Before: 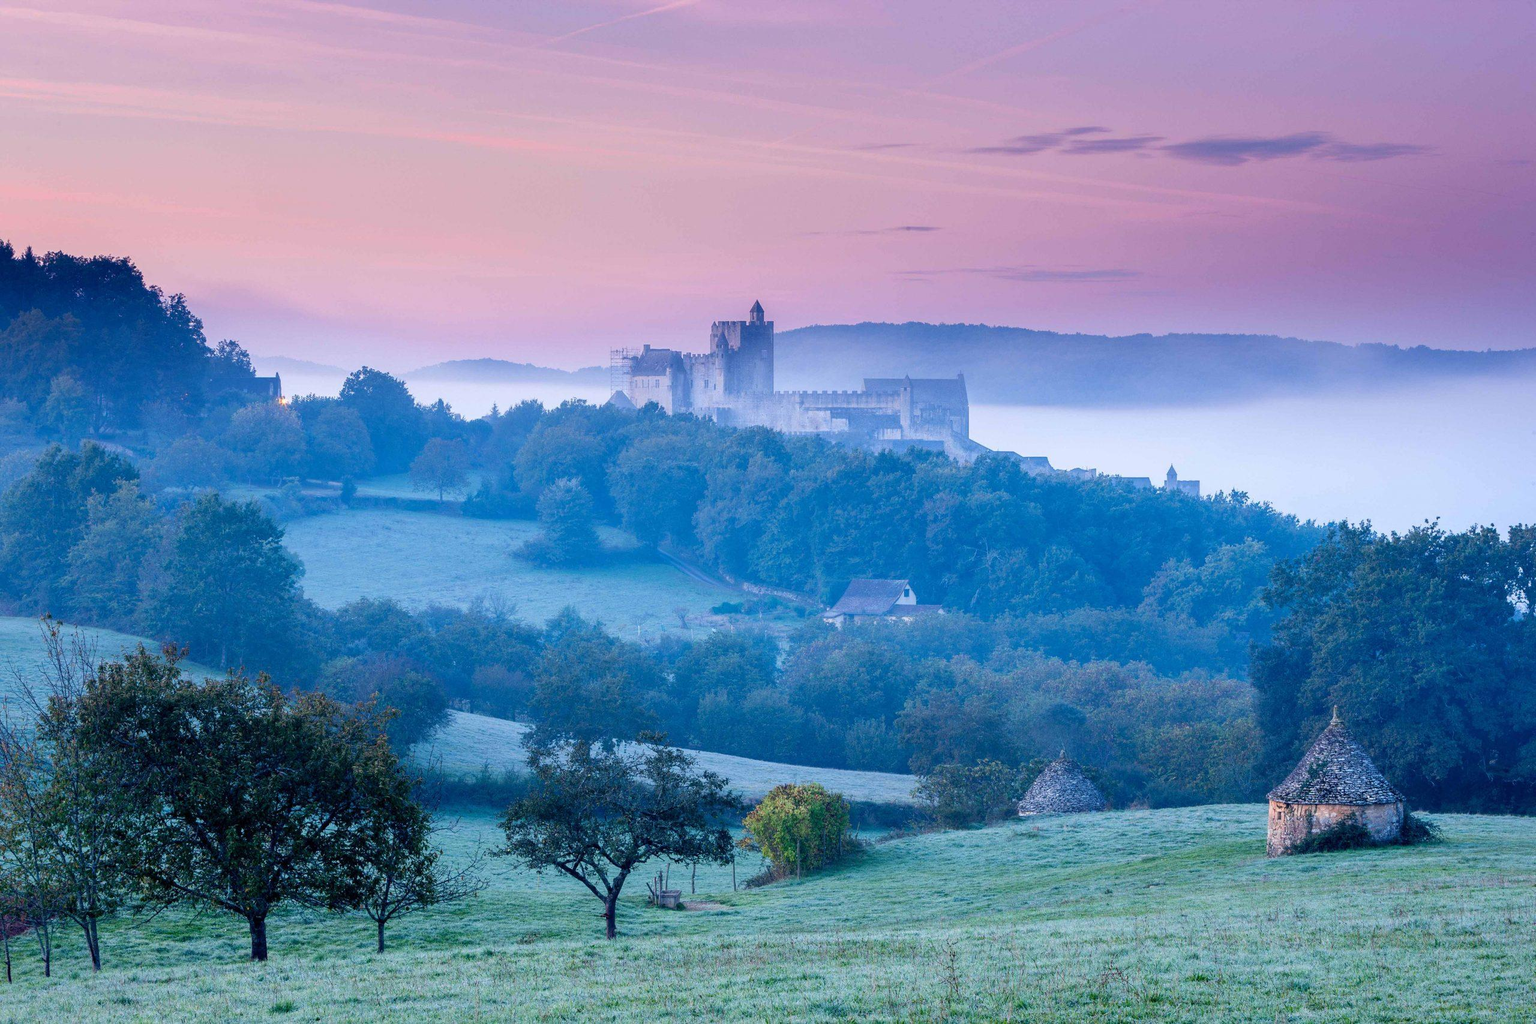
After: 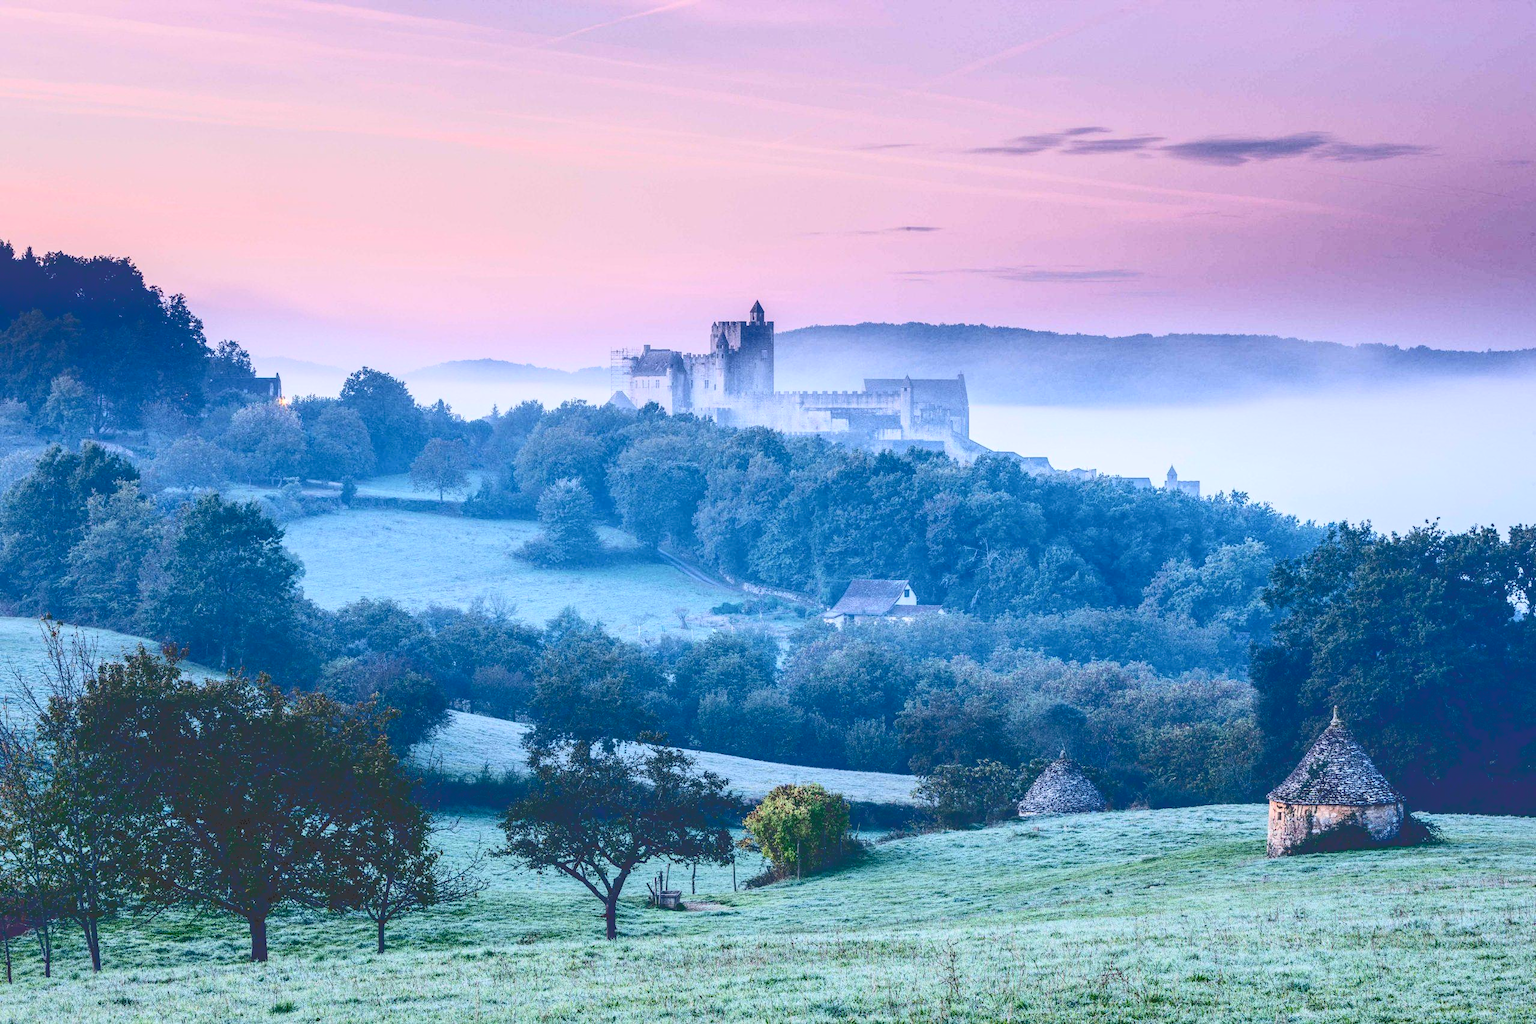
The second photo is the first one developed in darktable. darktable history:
tone curve: curves: ch0 [(0, 0) (0.003, 0.231) (0.011, 0.231) (0.025, 0.231) (0.044, 0.231) (0.069, 0.231) (0.1, 0.234) (0.136, 0.239) (0.177, 0.243) (0.224, 0.247) (0.277, 0.265) (0.335, 0.311) (0.399, 0.389) (0.468, 0.507) (0.543, 0.634) (0.623, 0.74) (0.709, 0.83) (0.801, 0.889) (0.898, 0.93) (1, 1)], color space Lab, independent channels, preserve colors none
local contrast: on, module defaults
